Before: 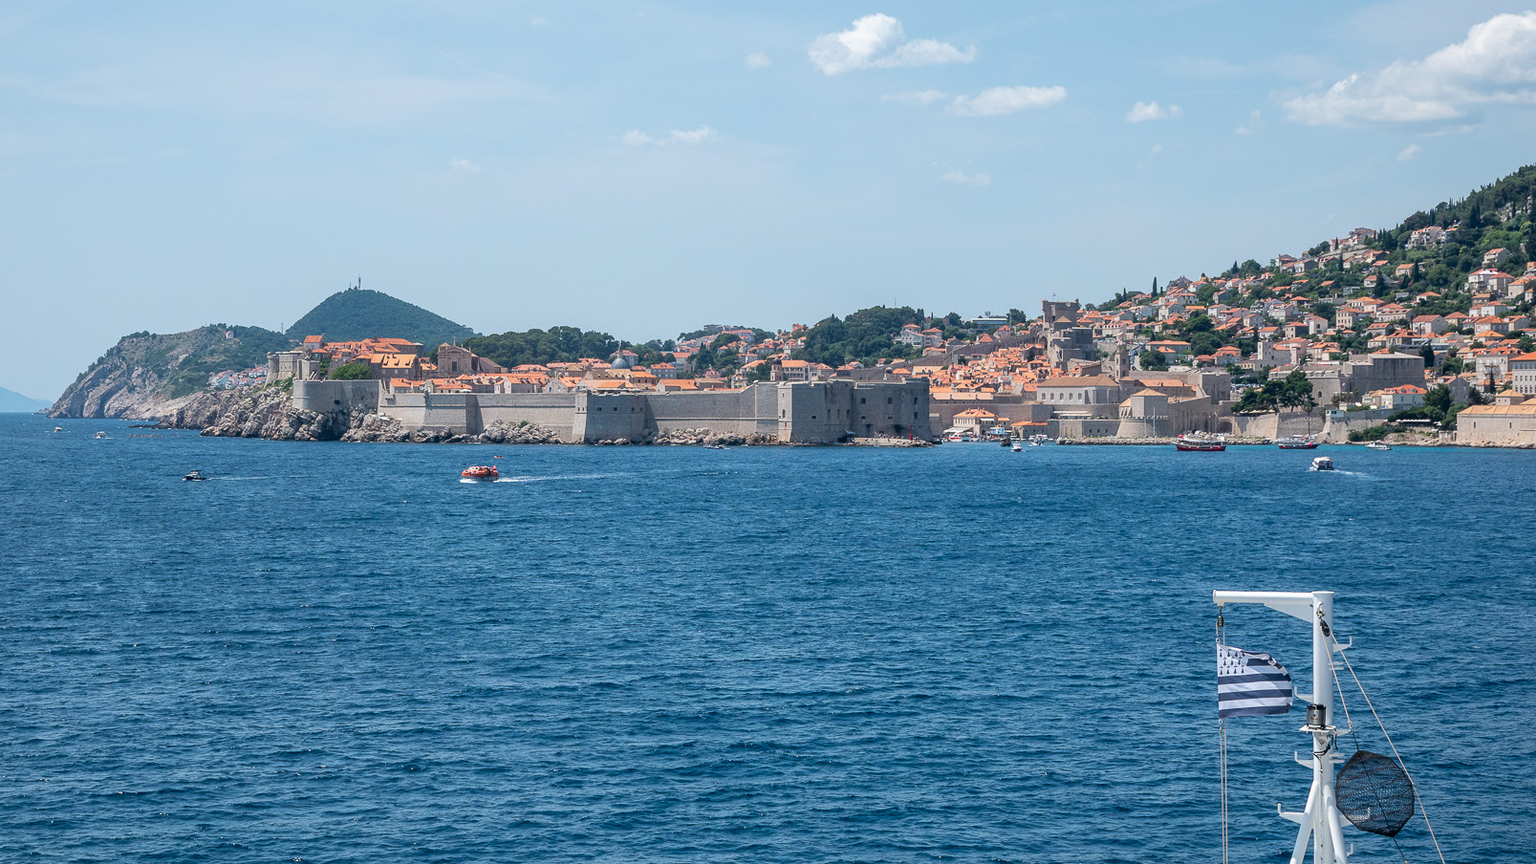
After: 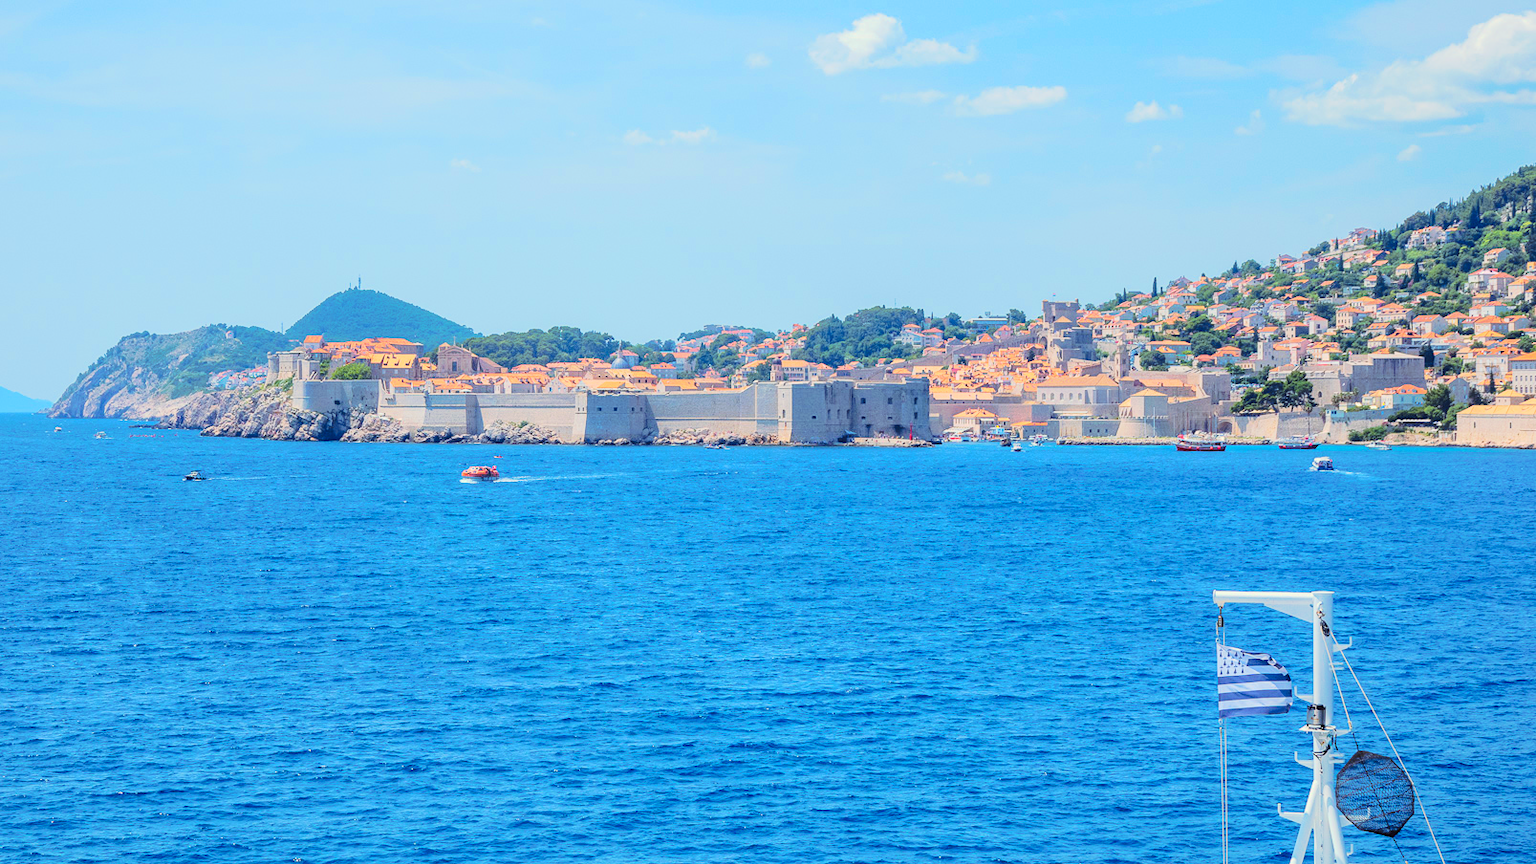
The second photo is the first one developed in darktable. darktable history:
tone curve: curves: ch0 [(0, 0) (0.003, 0.021) (0.011, 0.033) (0.025, 0.059) (0.044, 0.097) (0.069, 0.141) (0.1, 0.186) (0.136, 0.237) (0.177, 0.298) (0.224, 0.378) (0.277, 0.47) (0.335, 0.542) (0.399, 0.605) (0.468, 0.678) (0.543, 0.724) (0.623, 0.787) (0.709, 0.829) (0.801, 0.875) (0.898, 0.912) (1, 1)], preserve colors none
color look up table: target L [102.35, 103.31, 100.69, 91.78, 100.61, 90.05, 74.54, 71.54, 82.57, 59.12, 48.63, 18.31, 201.55, 100.44, 77.34, 71.63, 65.57, 47.57, 71.32, 39.4, 42.11, 50.74, 30.29, 37.76, 21.11, 17.36, 56.91, 57.68, 48.16, 49.02, 48.87, 39.08, 49.3, 32.73, 40.36, 34.52, 43.64, 38.05, 26.03, 21.47, 11.46, 2.052, 94.62, 56.86, 72.64, 55.4, 49.44, 31.04, 26.34], target a [-5.715, -15.32, -35.7, -115.54, -34.42, -141.98, -57.28, -92.96, -124.97, -11.56, -64.61, -22.7, 0, -19.05, 40.15, 26.53, 47.28, 68.62, 25.58, 73.81, 80.99, 59.87, 10.64, 71.31, 33.25, 31.78, 81.82, 93.1, 19.46, 103.44, 103.3, 10.81, 73.79, 68.34, 4.611, 54.02, 86.41, 85.13, 42.48, 52.89, 27.61, 6.745, -72.67, -29.86, -67.24, -26.92, -13.05, 11.77, -17.15], target b [48.9, 132.46, 103.74, 16.5, 129.12, 113.2, 44.62, 40.19, 97.56, 68.71, 53.51, 22.36, -0.001, 118.99, 16.05, 87.85, 42.57, 45.51, 76.71, 55.87, 10.12, 62.64, 18.97, 31.67, 1.524, 25.94, -34.17, -76.41, -93, -88.9, -90.15, -108.29, -13.89, -117.7, -27.41, -84.97, -24.72, -107.46, -129.23, -136.66, -26.95, -4.64, -12.1, -79.71, -50.56, -44.93, -90.08, -84.22, -5.875], num patches 49
